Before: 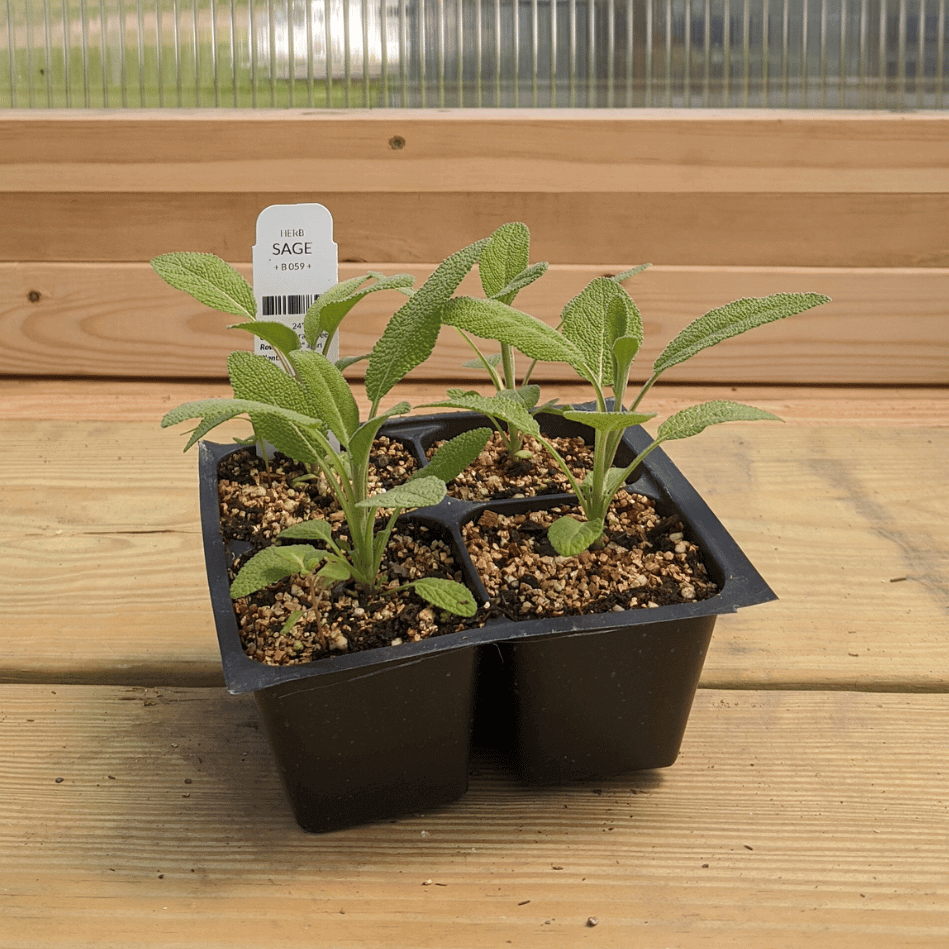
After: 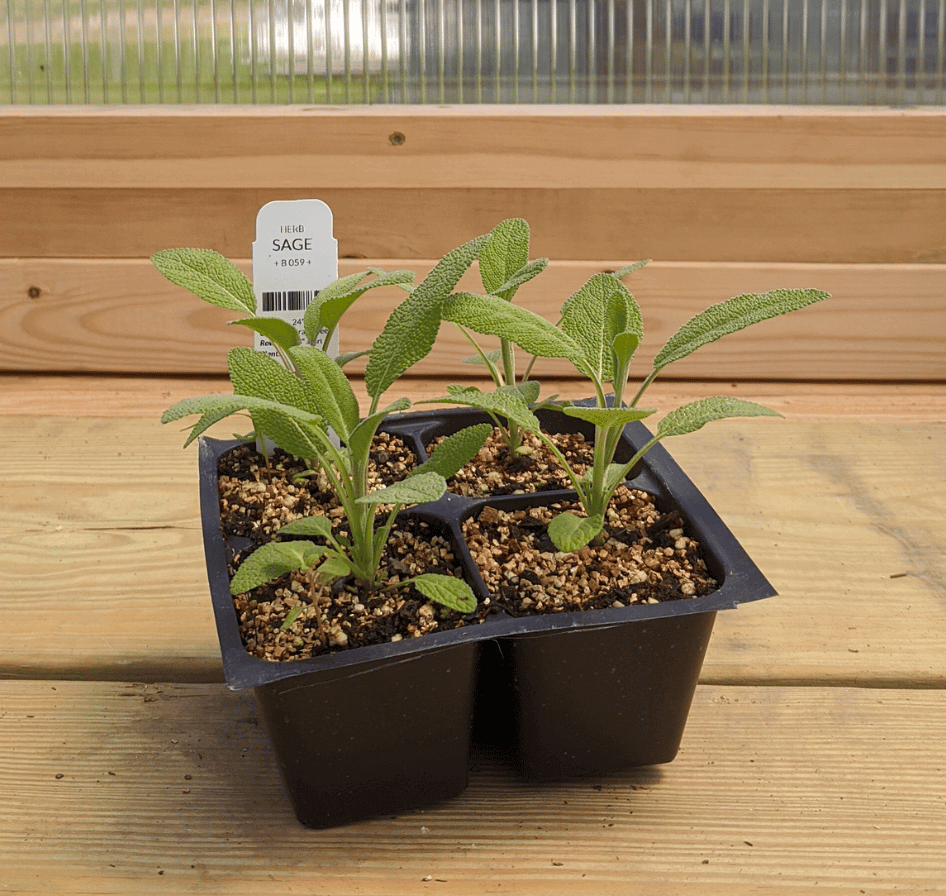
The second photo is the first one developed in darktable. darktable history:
crop: top 0.423%, right 0.266%, bottom 5.06%
color balance rgb: shadows lift › chroma 3.177%, shadows lift › hue 281.19°, perceptual saturation grading › global saturation 1.91%, perceptual saturation grading › highlights -1.206%, perceptual saturation grading › mid-tones 3.745%, perceptual saturation grading › shadows 7.674%
